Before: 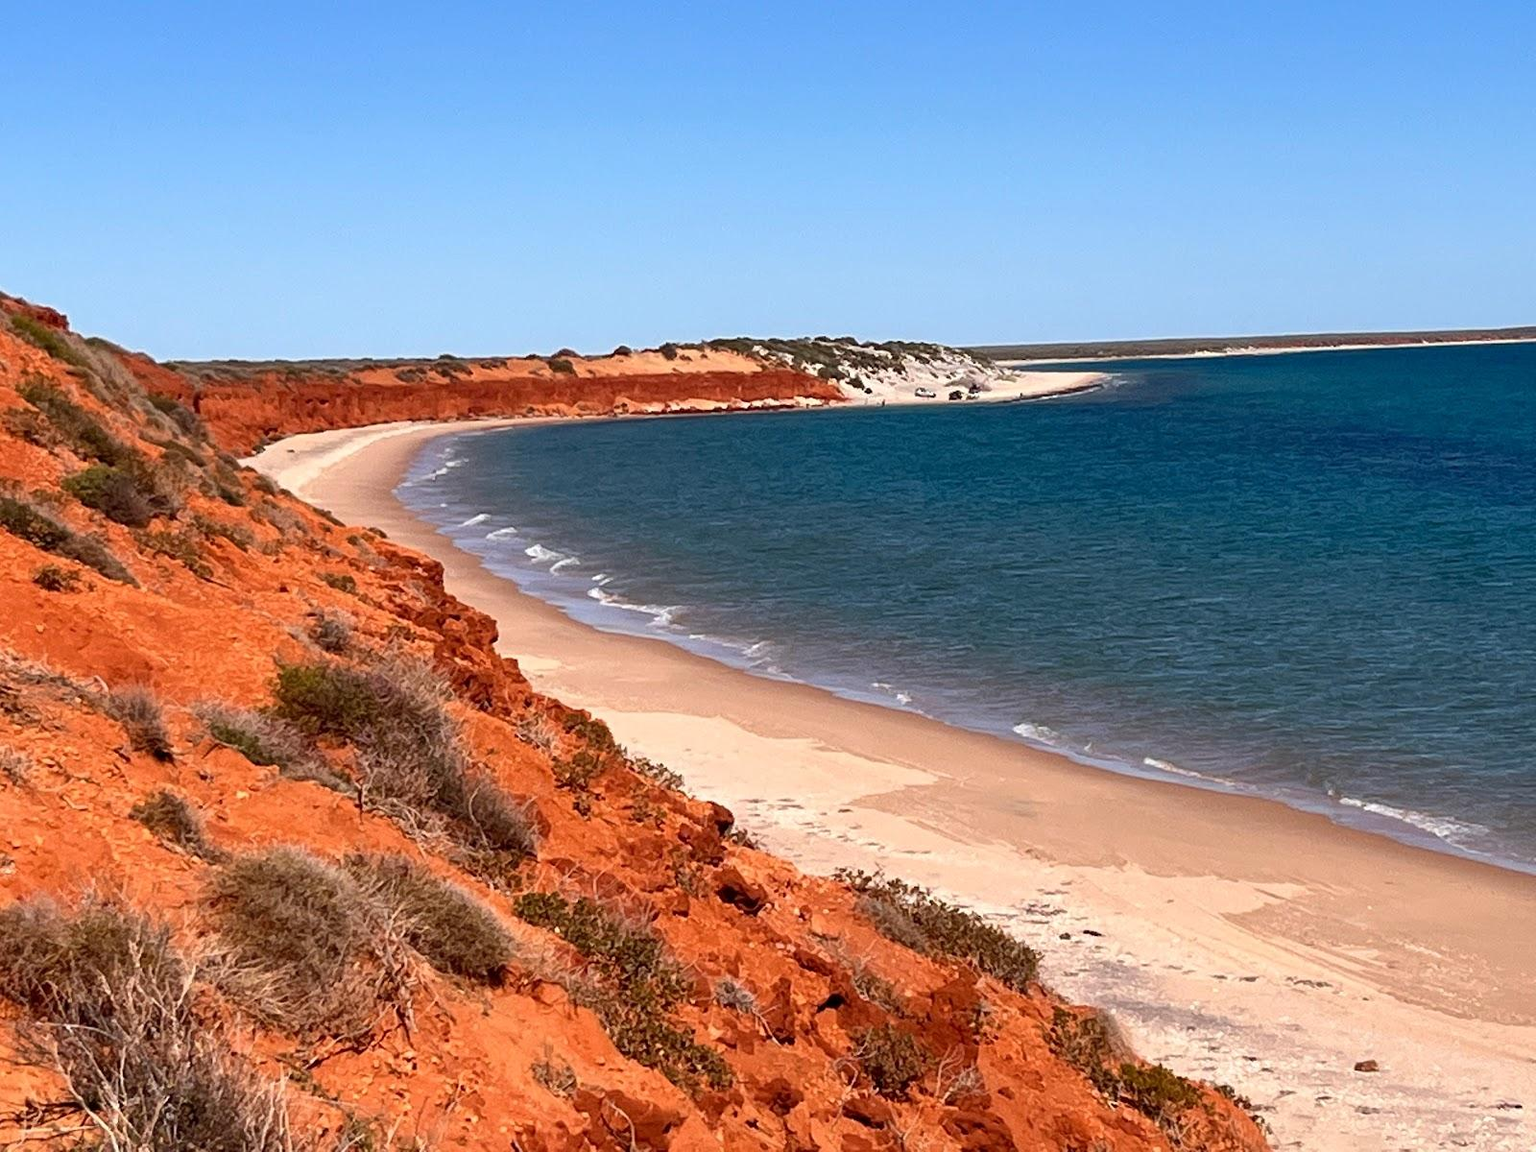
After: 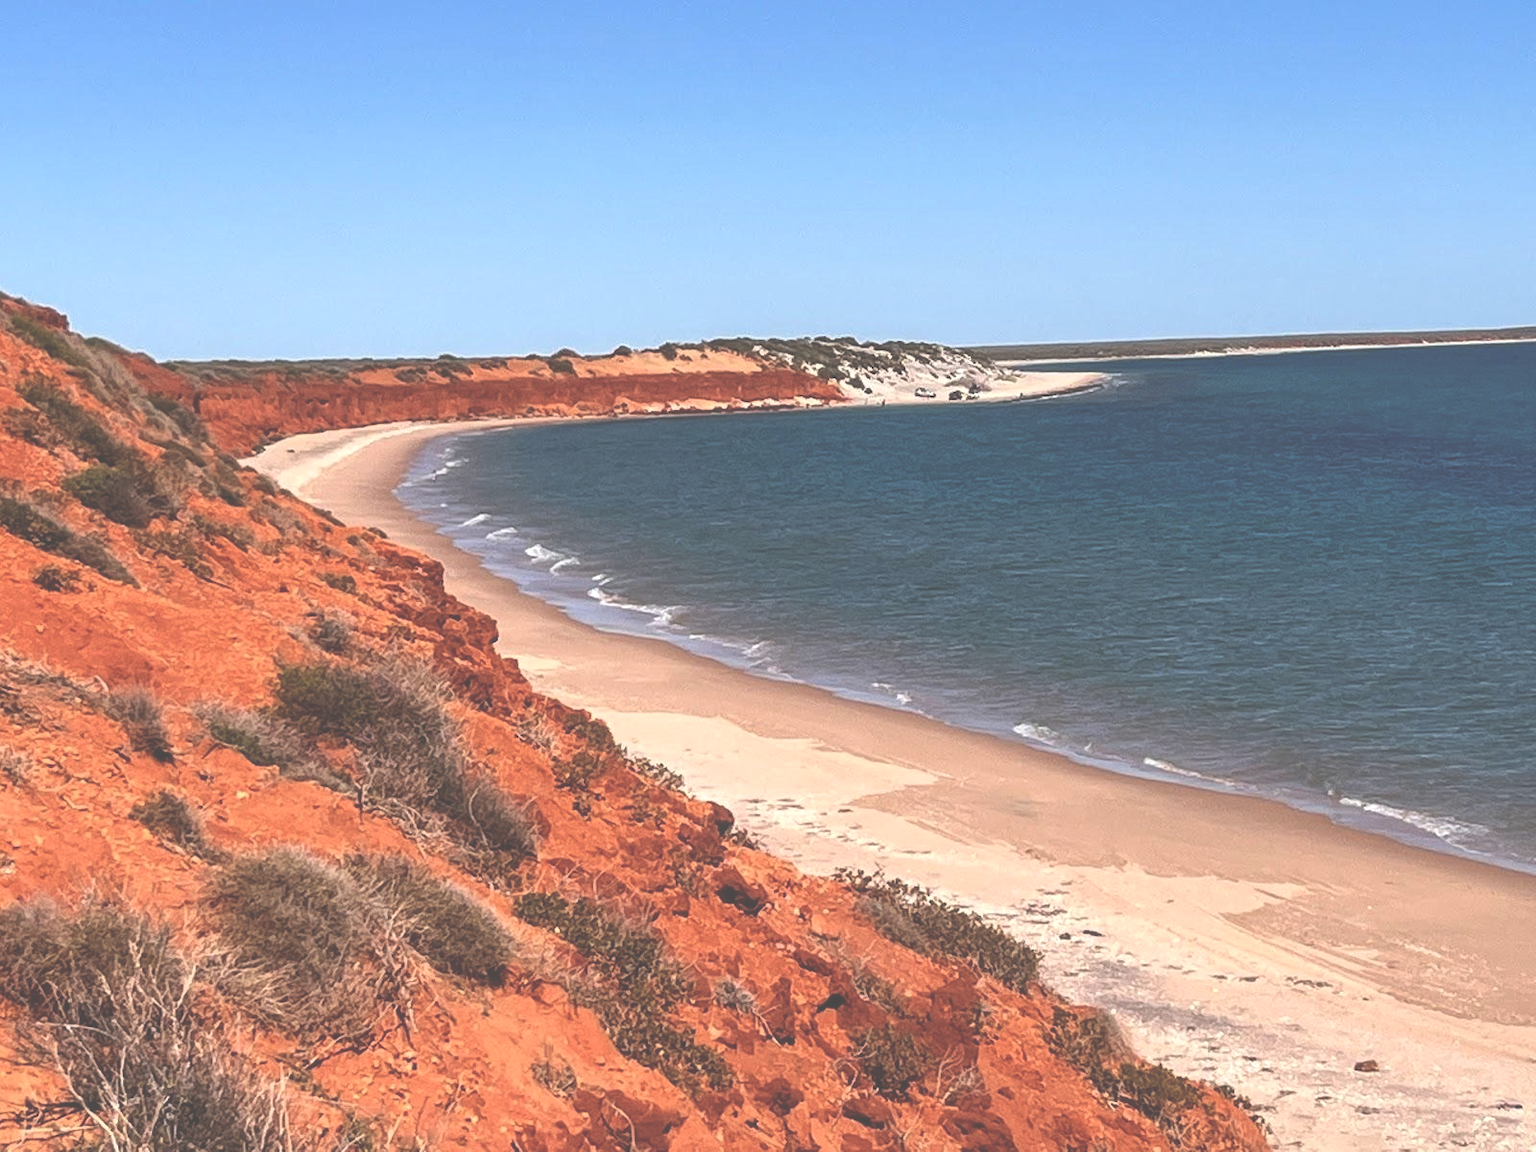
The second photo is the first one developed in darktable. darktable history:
exposure: black level correction -0.086, compensate highlight preservation false
local contrast: on, module defaults
